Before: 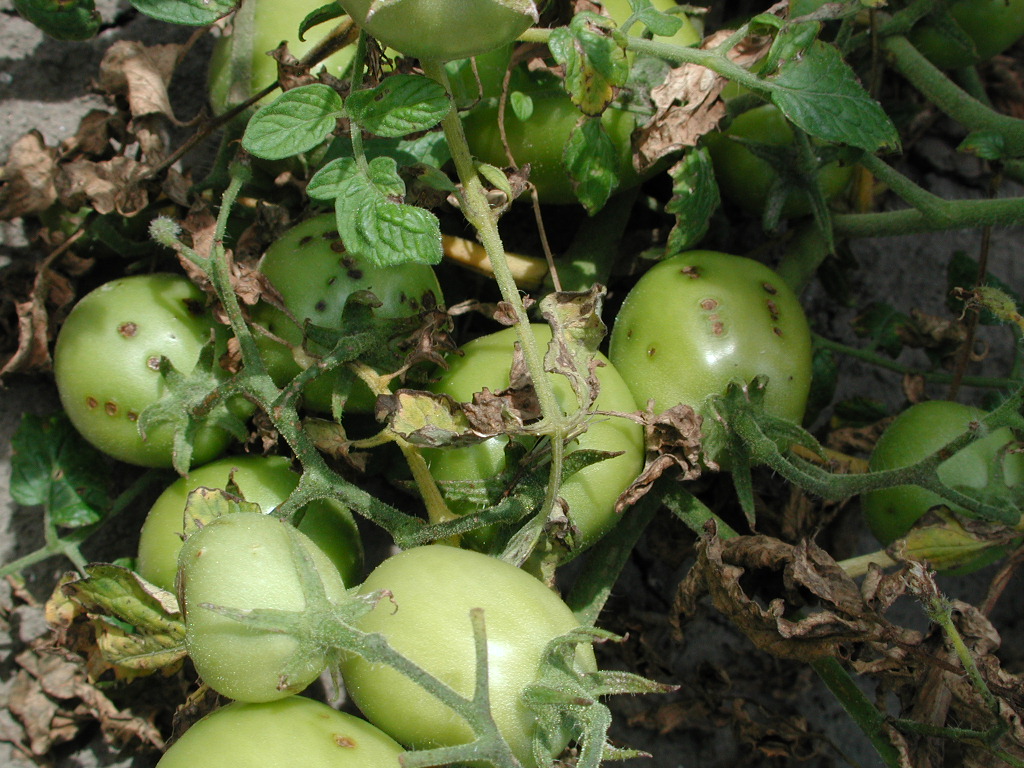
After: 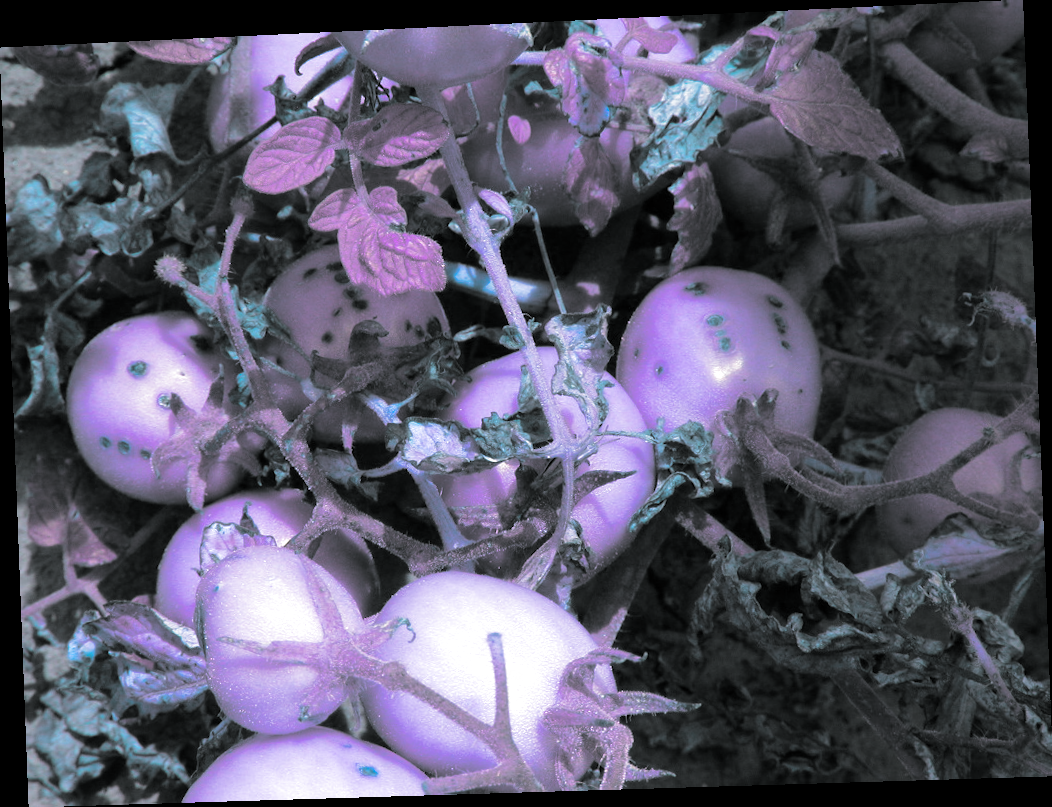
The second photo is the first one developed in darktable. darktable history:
color balance rgb: hue shift 180°, global vibrance 50%, contrast 0.32%
split-toning: shadows › hue 190.8°, shadows › saturation 0.05, highlights › hue 54°, highlights › saturation 0.05, compress 0%
rotate and perspective: rotation -2.22°, lens shift (horizontal) -0.022, automatic cropping off
